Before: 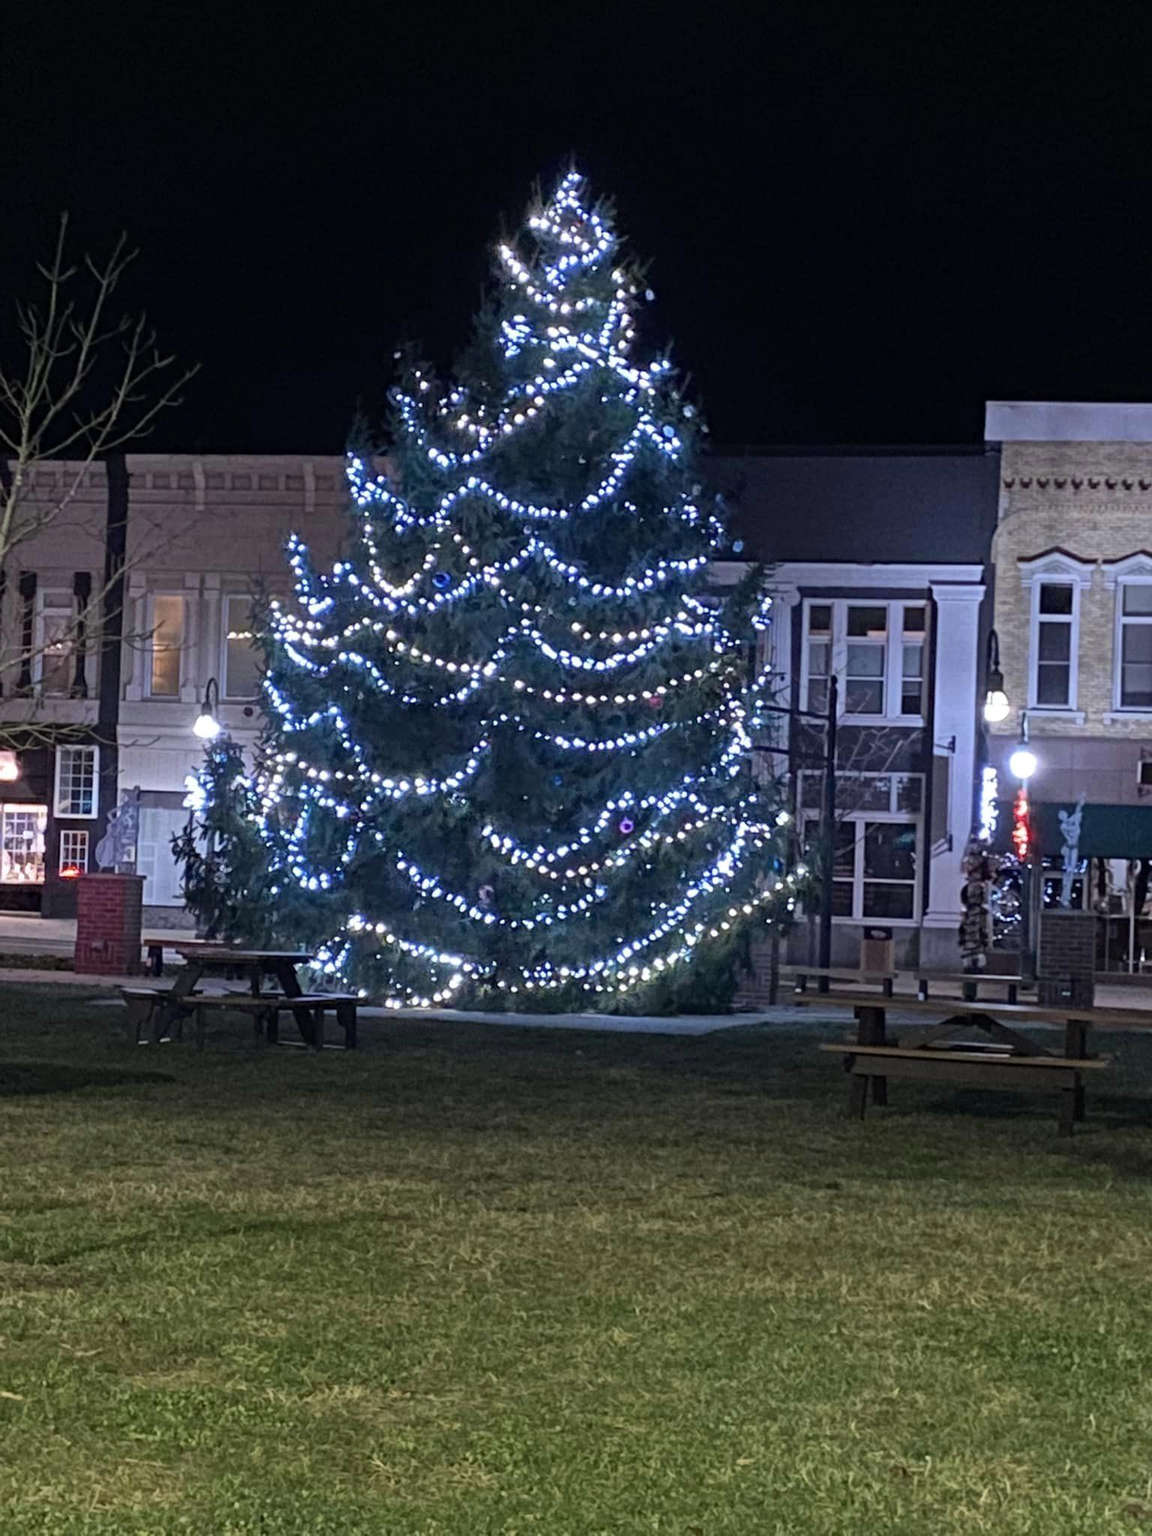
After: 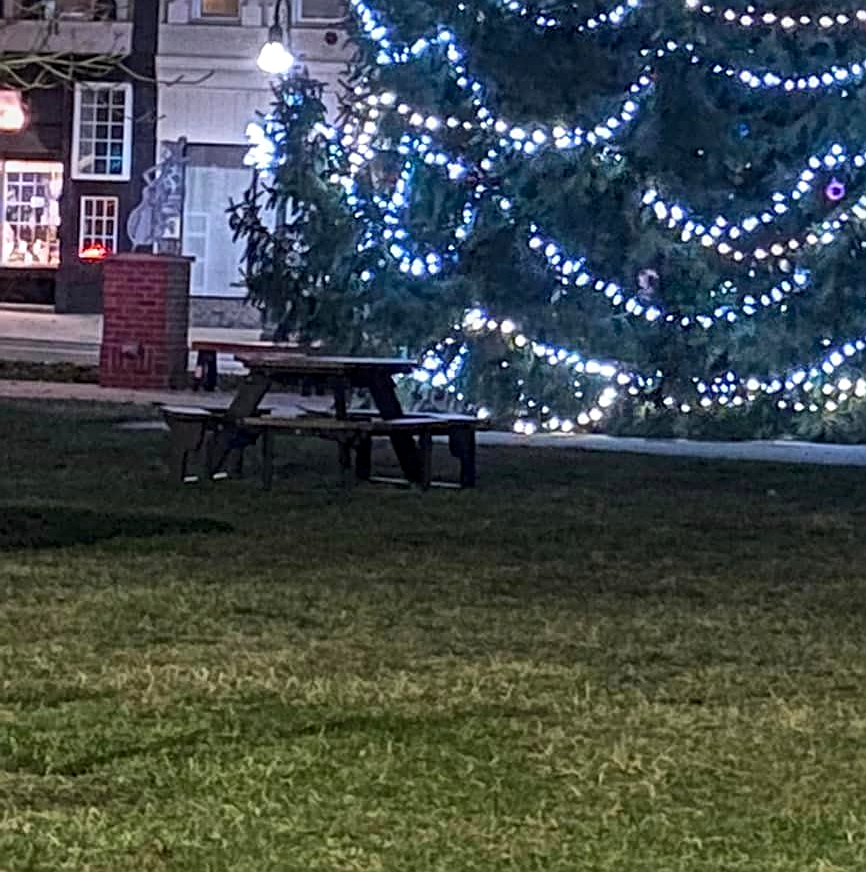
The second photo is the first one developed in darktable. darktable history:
local contrast: on, module defaults
crop: top 44.483%, right 43.593%, bottom 12.892%
contrast brightness saturation: contrast 0.1, brightness 0.02, saturation 0.02
sharpen: on, module defaults
